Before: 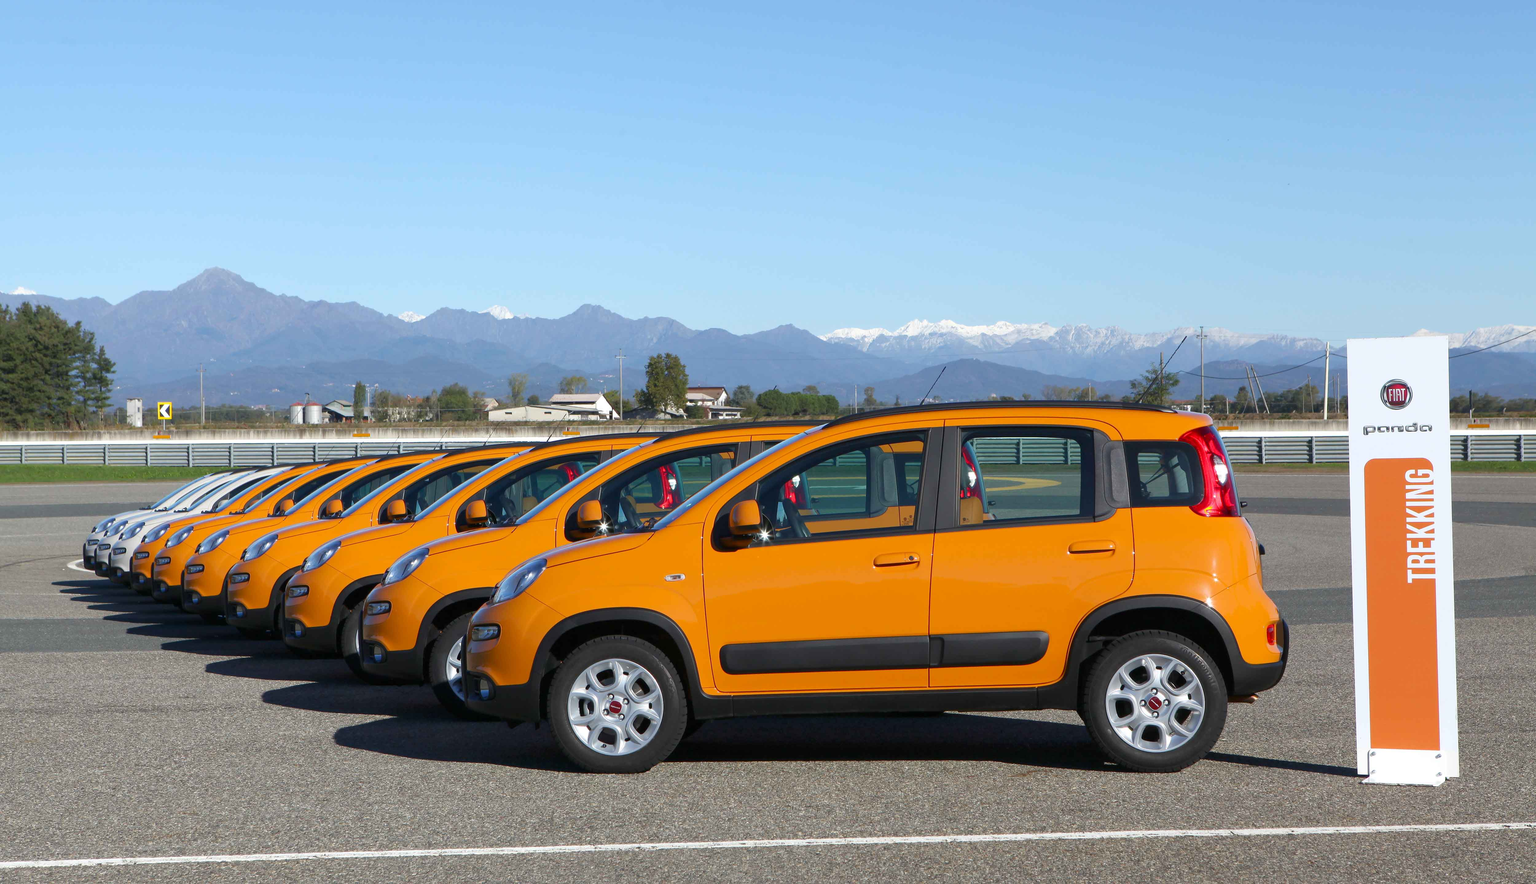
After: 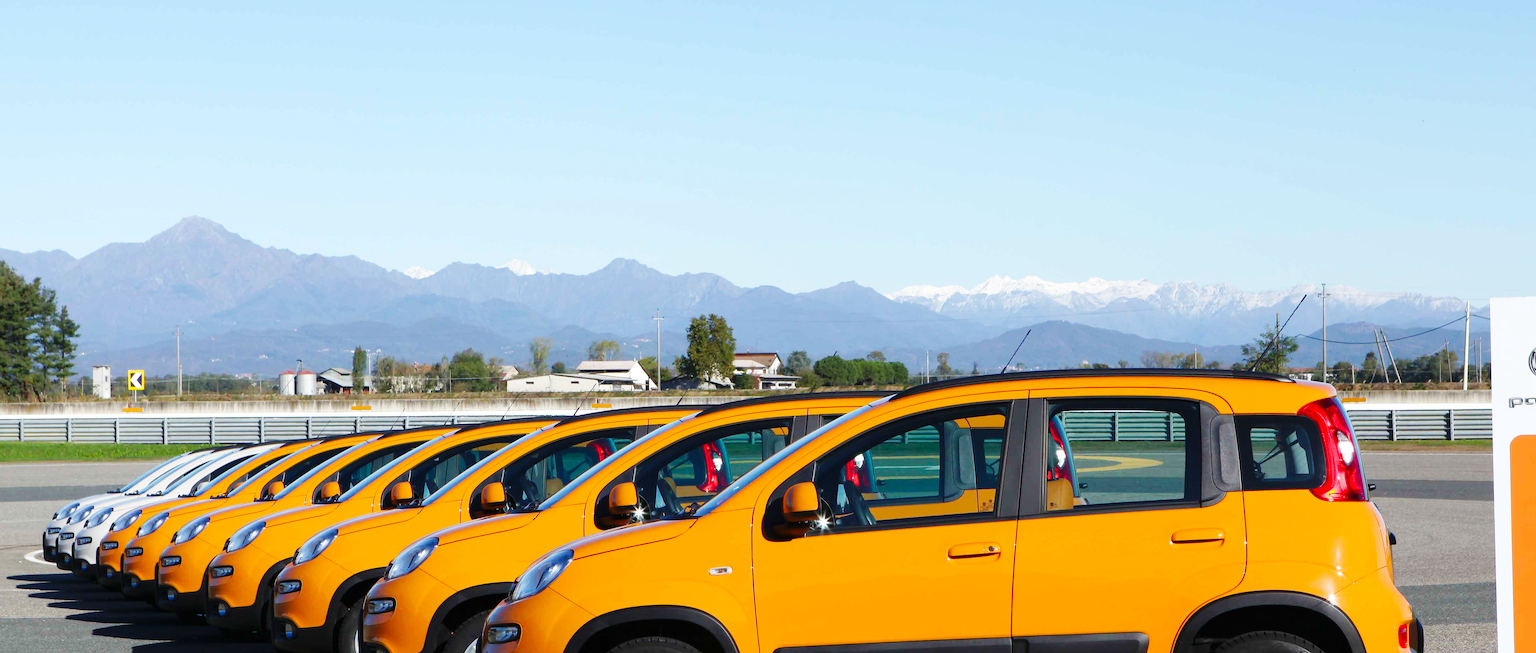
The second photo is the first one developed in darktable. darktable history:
crop: left 3.015%, top 8.969%, right 9.647%, bottom 26.457%
base curve: curves: ch0 [(0, 0) (0.036, 0.025) (0.121, 0.166) (0.206, 0.329) (0.605, 0.79) (1, 1)], preserve colors none
